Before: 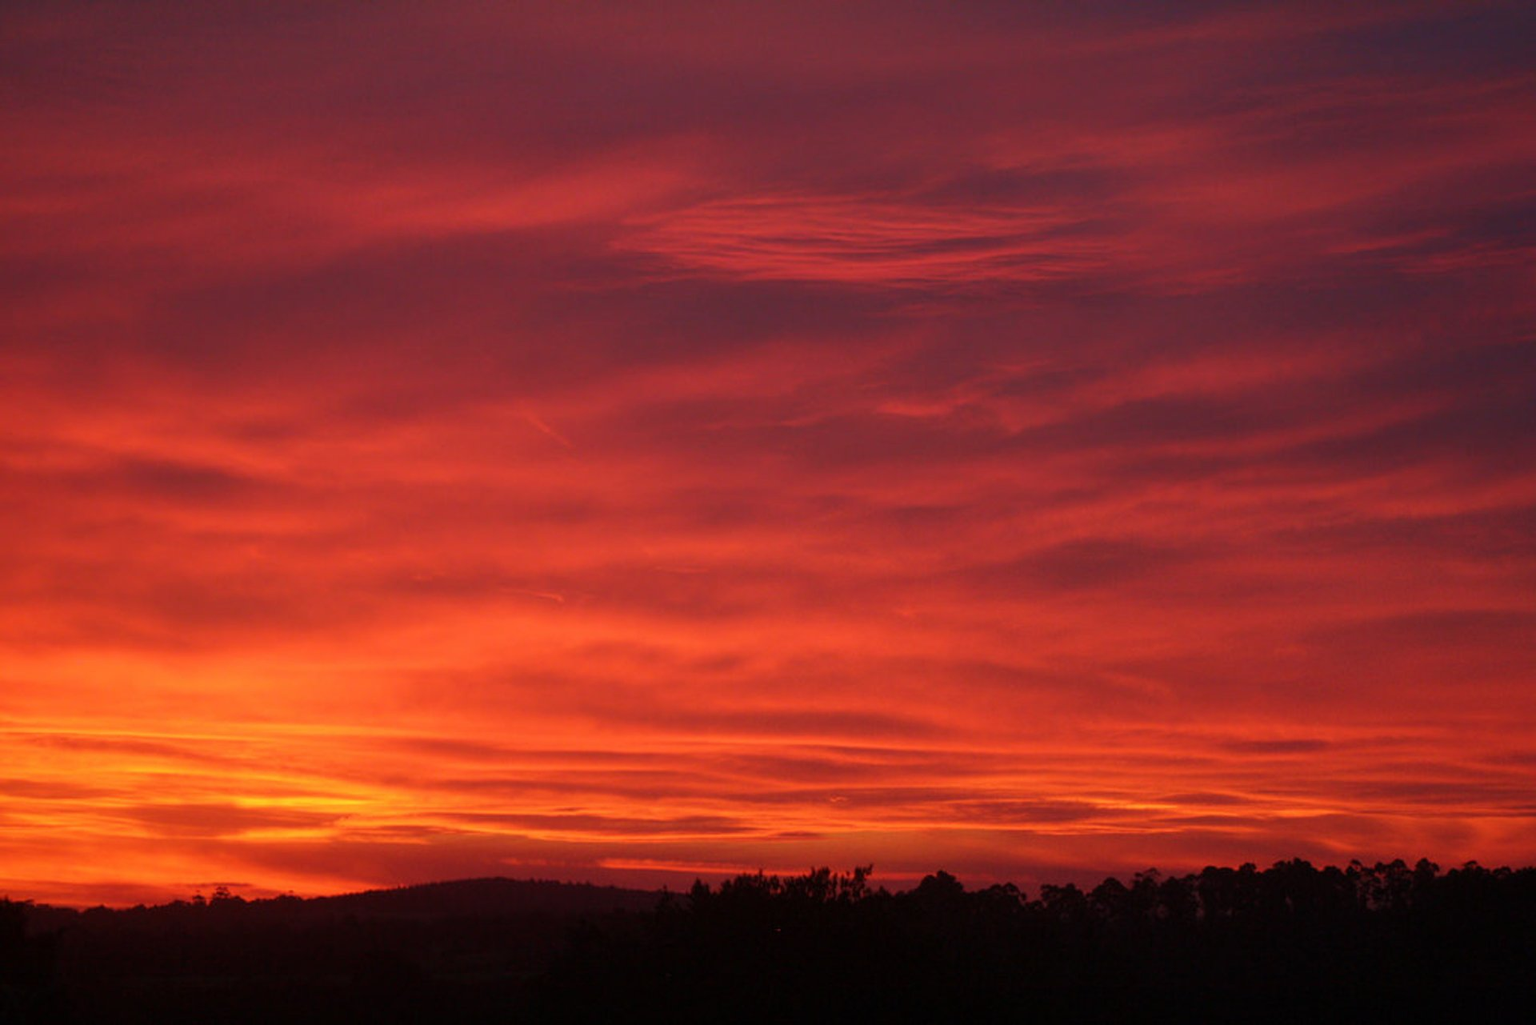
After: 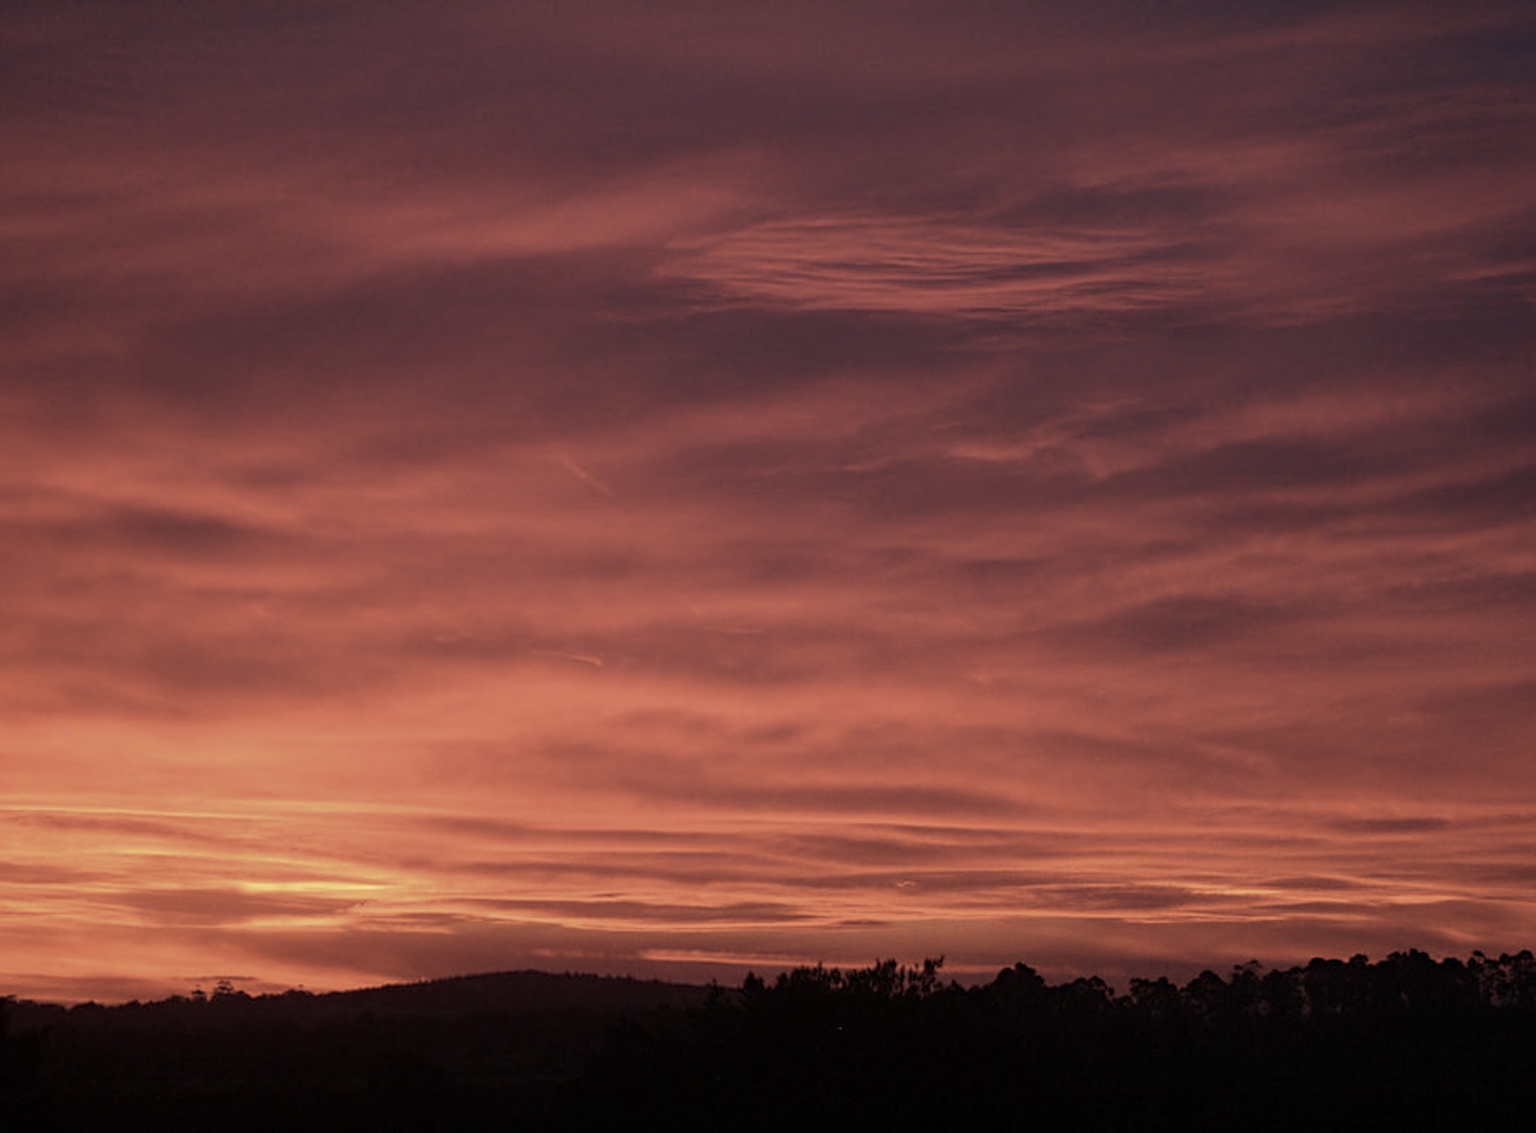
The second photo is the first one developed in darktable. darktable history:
crop and rotate: left 1.278%, right 8.296%
sharpen: on, module defaults
haze removal: adaptive false
color correction: highlights b* -0.043, saturation 0.519
